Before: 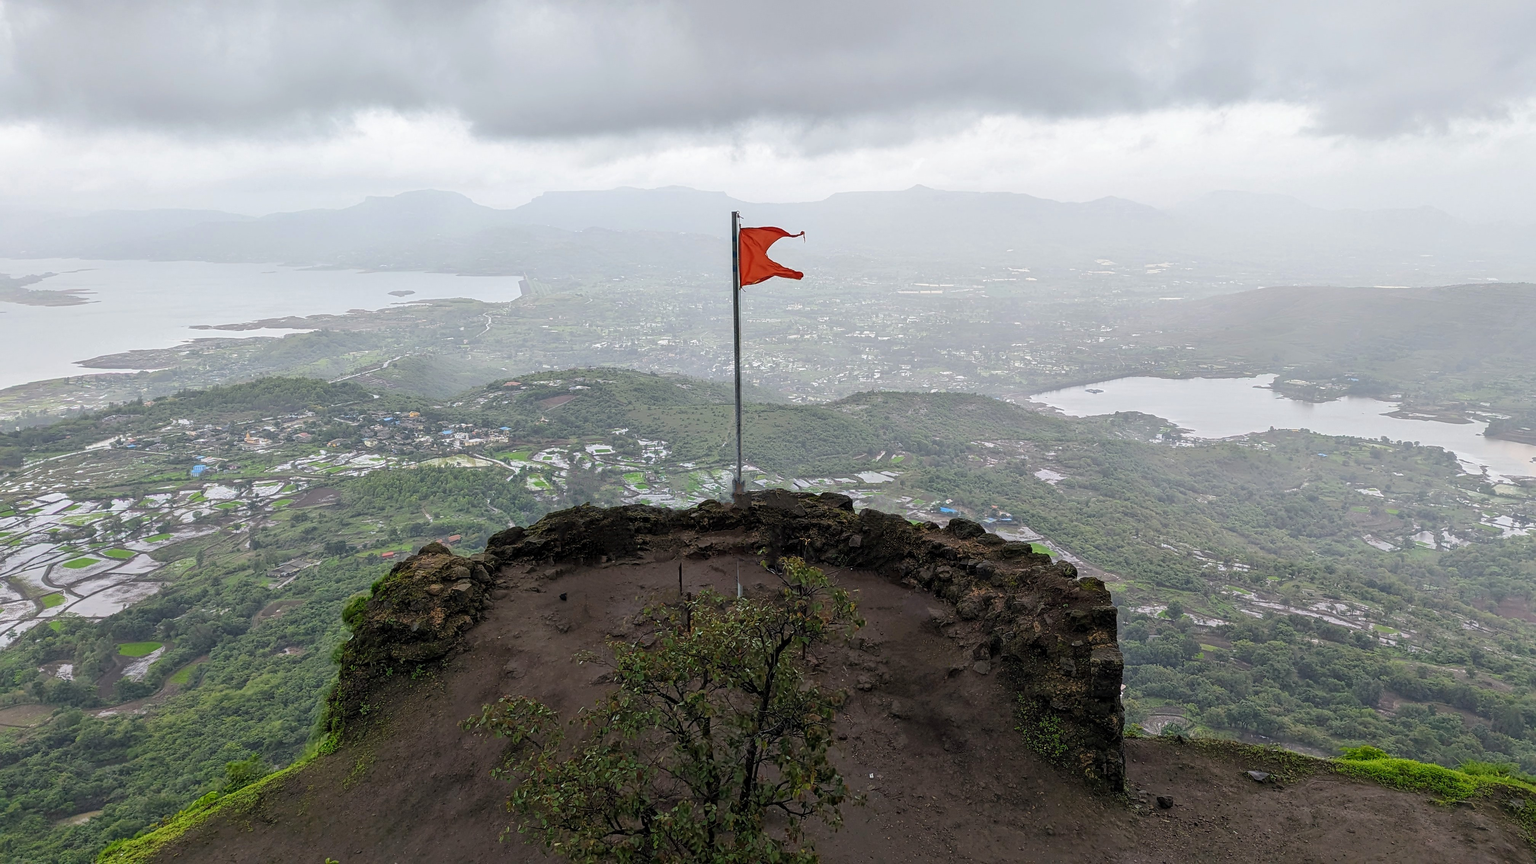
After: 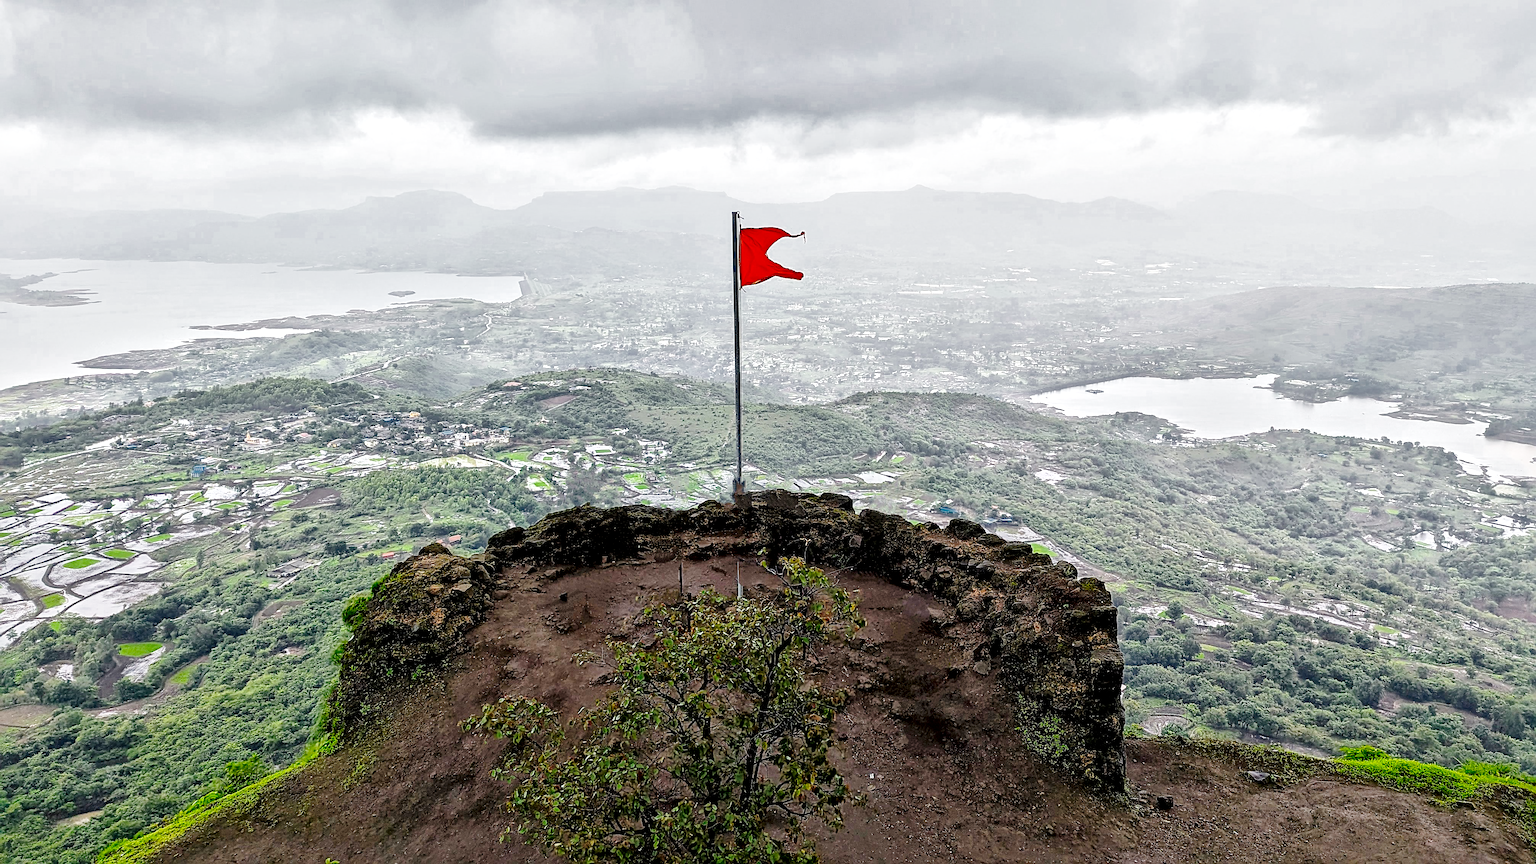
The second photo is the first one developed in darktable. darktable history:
sharpen: on, module defaults
base curve: curves: ch0 [(0, 0) (0.028, 0.03) (0.121, 0.232) (0.46, 0.748) (0.859, 0.968) (1, 1)], preserve colors none
shadows and highlights: shadows 29.61, highlights -30.47, low approximation 0.01, soften with gaussian
exposure: black level correction 0.01, exposure 0.011 EV, compensate highlight preservation false
local contrast: mode bilateral grid, contrast 20, coarseness 50, detail 171%, midtone range 0.2
vibrance: vibrance 100%
color zones: curves: ch0 [(0, 0.497) (0.143, 0.5) (0.286, 0.5) (0.429, 0.483) (0.571, 0.116) (0.714, -0.006) (0.857, 0.28) (1, 0.497)]
